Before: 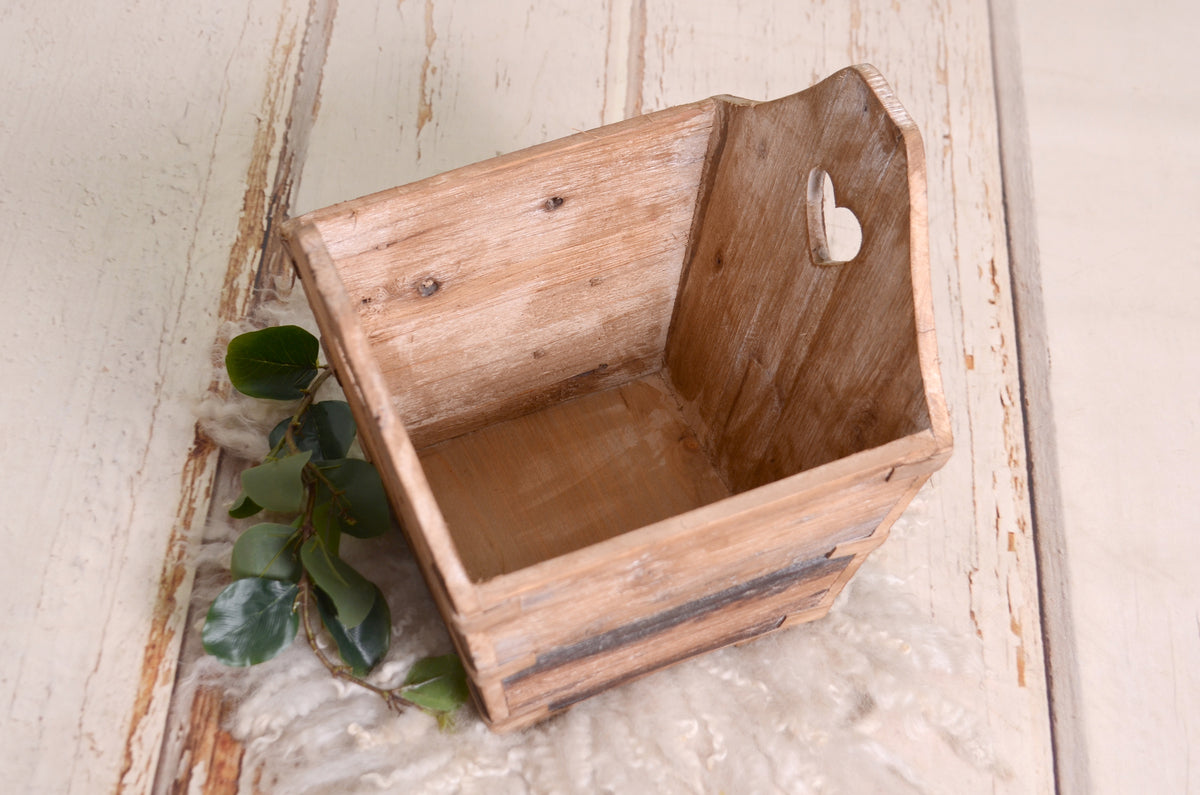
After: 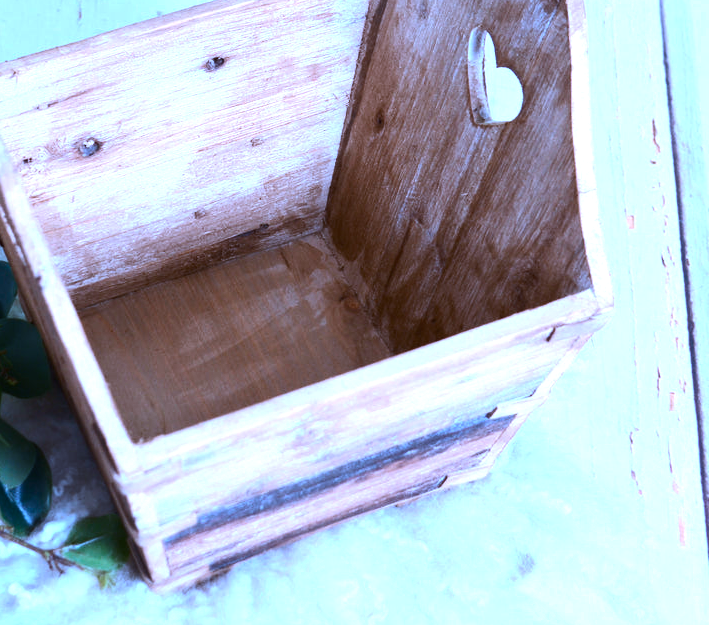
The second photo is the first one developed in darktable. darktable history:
crop and rotate: left 28.256%, top 17.734%, right 12.656%, bottom 3.573%
color calibration: illuminant as shot in camera, x 0.442, y 0.413, temperature 2903.13 K
tone equalizer: -8 EV -1.08 EV, -7 EV -1.01 EV, -6 EV -0.867 EV, -5 EV -0.578 EV, -3 EV 0.578 EV, -2 EV 0.867 EV, -1 EV 1.01 EV, +0 EV 1.08 EV, edges refinement/feathering 500, mask exposure compensation -1.57 EV, preserve details no
color balance rgb: linear chroma grading › global chroma 10%, perceptual saturation grading › global saturation 5%, perceptual brilliance grading › global brilliance 4%, global vibrance 7%, saturation formula JzAzBz (2021)
